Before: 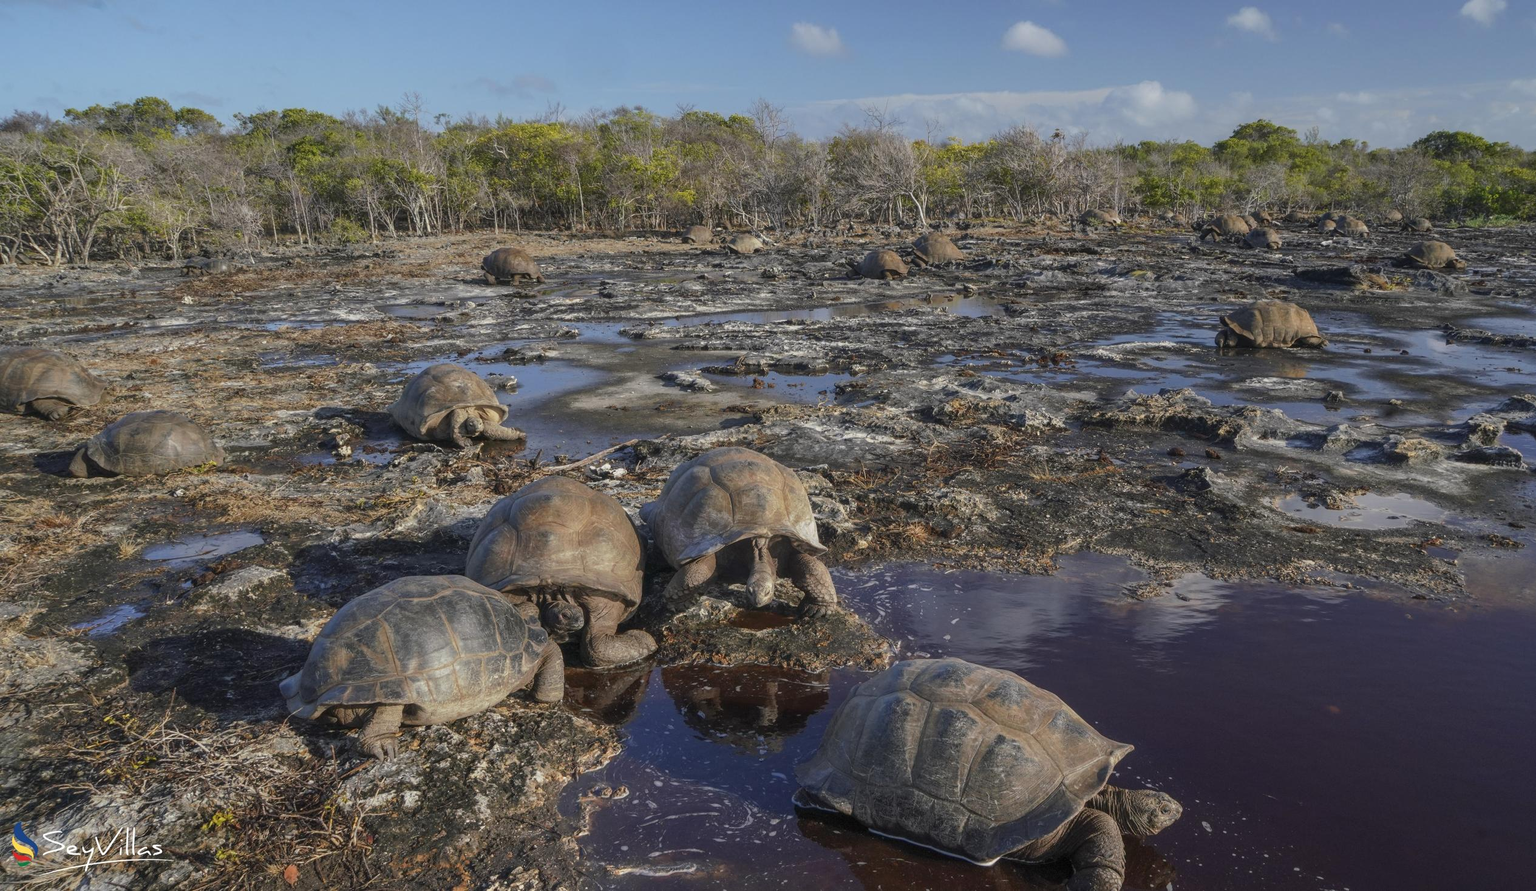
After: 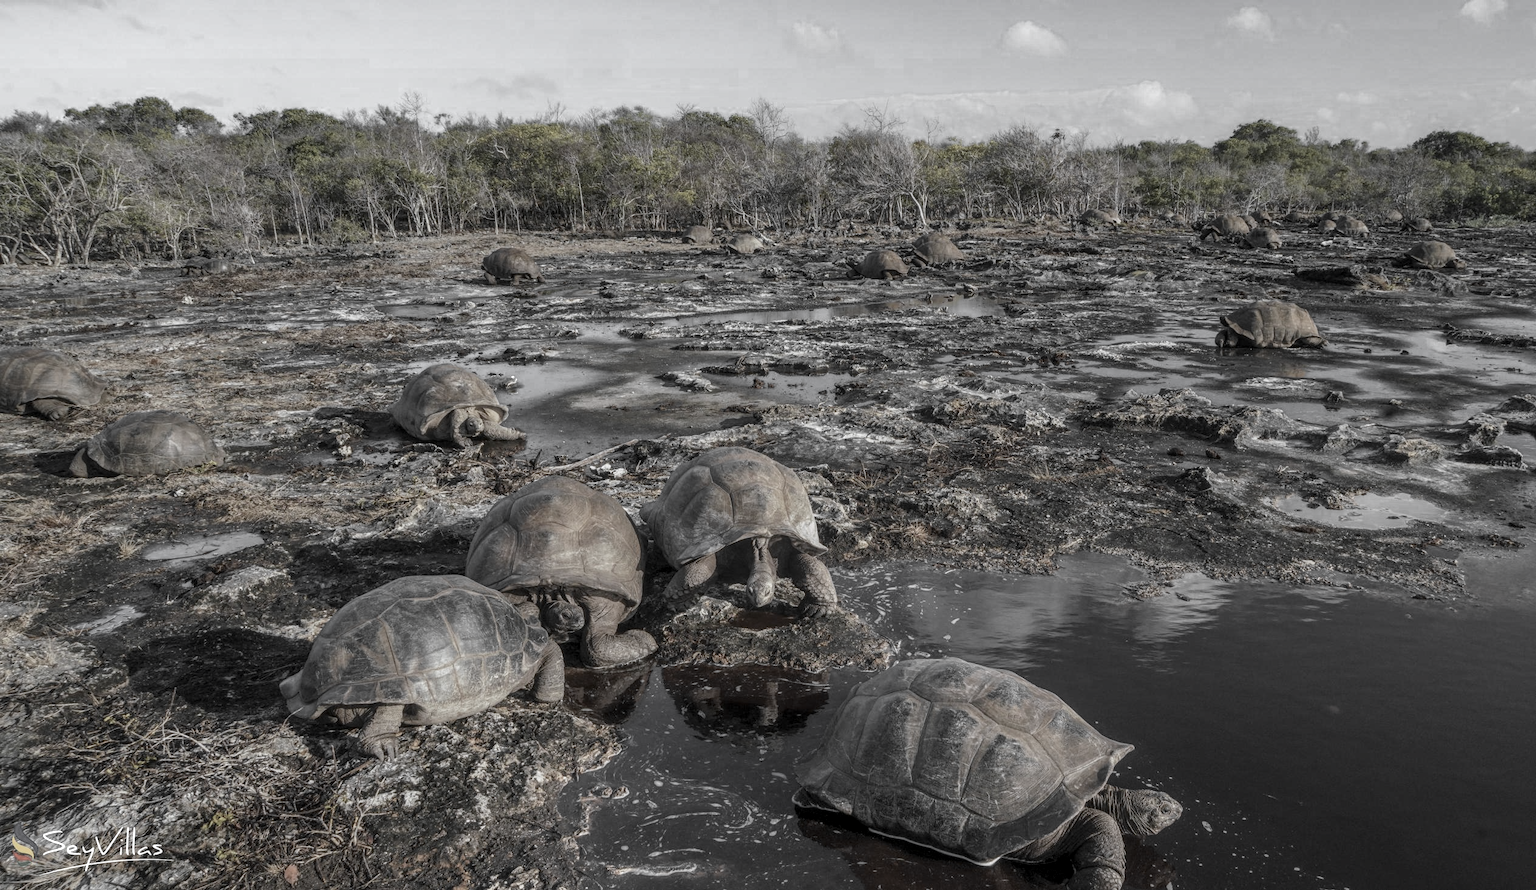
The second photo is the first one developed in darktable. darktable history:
white balance: red 0.983, blue 1.036
color zones: curves: ch0 [(0, 0.613) (0.01, 0.613) (0.245, 0.448) (0.498, 0.529) (0.642, 0.665) (0.879, 0.777) (0.99, 0.613)]; ch1 [(0, 0.035) (0.121, 0.189) (0.259, 0.197) (0.415, 0.061) (0.589, 0.022) (0.732, 0.022) (0.857, 0.026) (0.991, 0.053)]
local contrast: detail 130%
tone equalizer: on, module defaults
